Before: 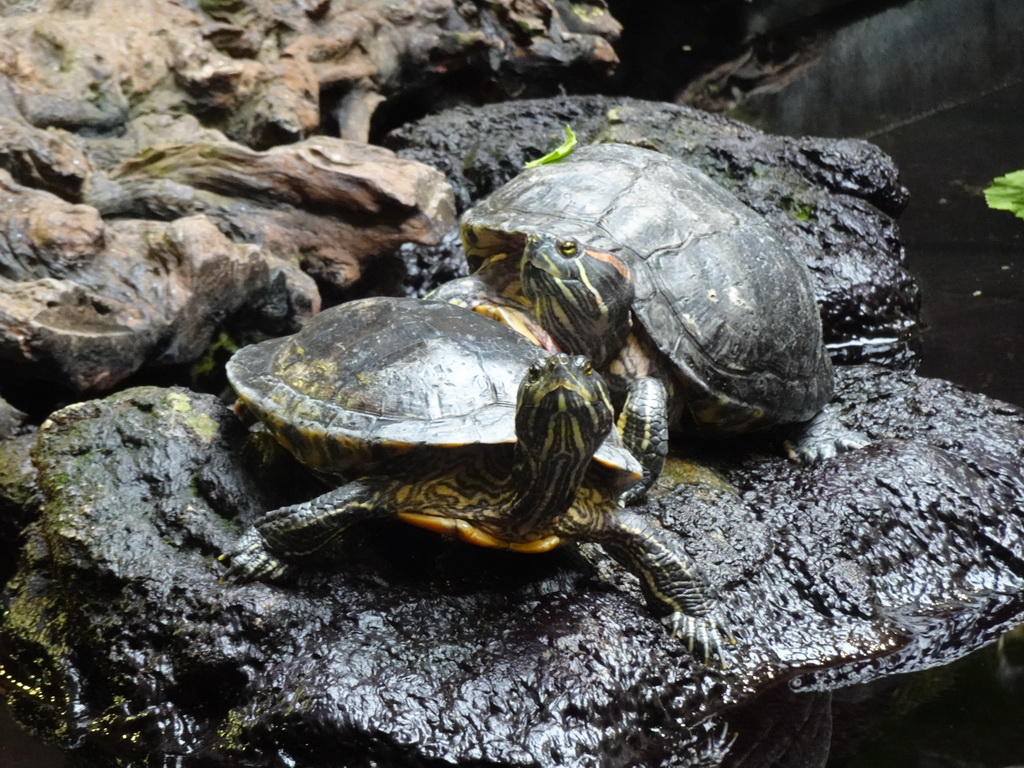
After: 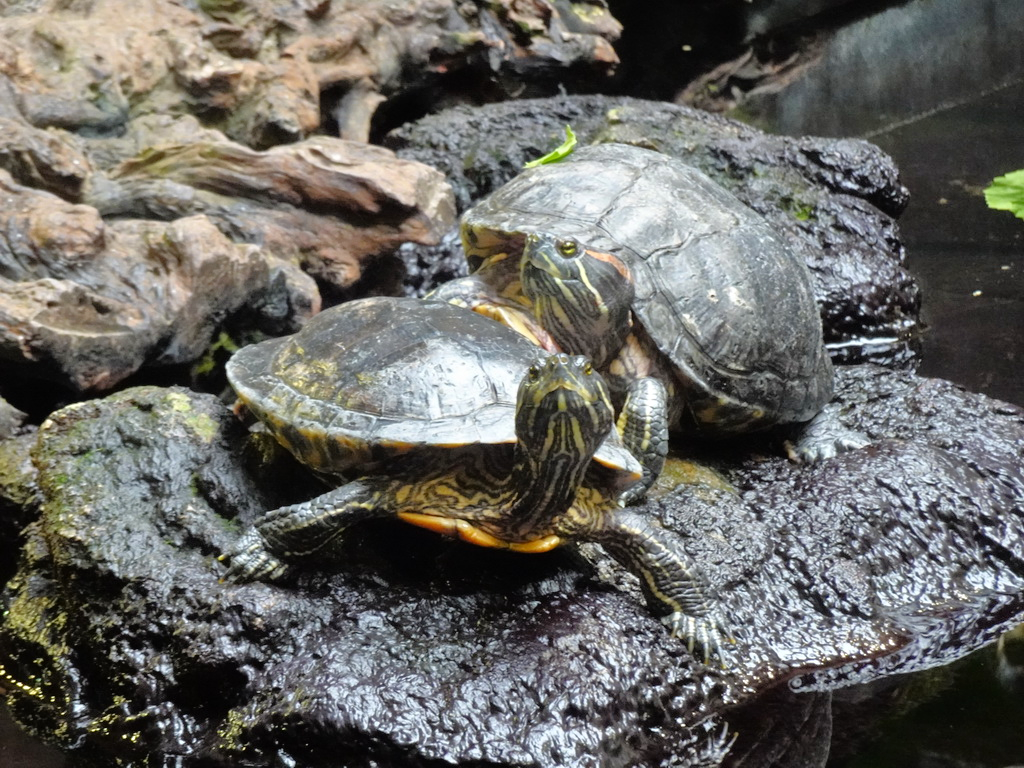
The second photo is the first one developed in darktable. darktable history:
tone equalizer: -7 EV 0.142 EV, -6 EV 0.609 EV, -5 EV 1.16 EV, -4 EV 1.3 EV, -3 EV 1.15 EV, -2 EV 0.6 EV, -1 EV 0.159 EV
color calibration: illuminant same as pipeline (D50), adaptation none (bypass), x 0.332, y 0.334, temperature 5005.98 K
